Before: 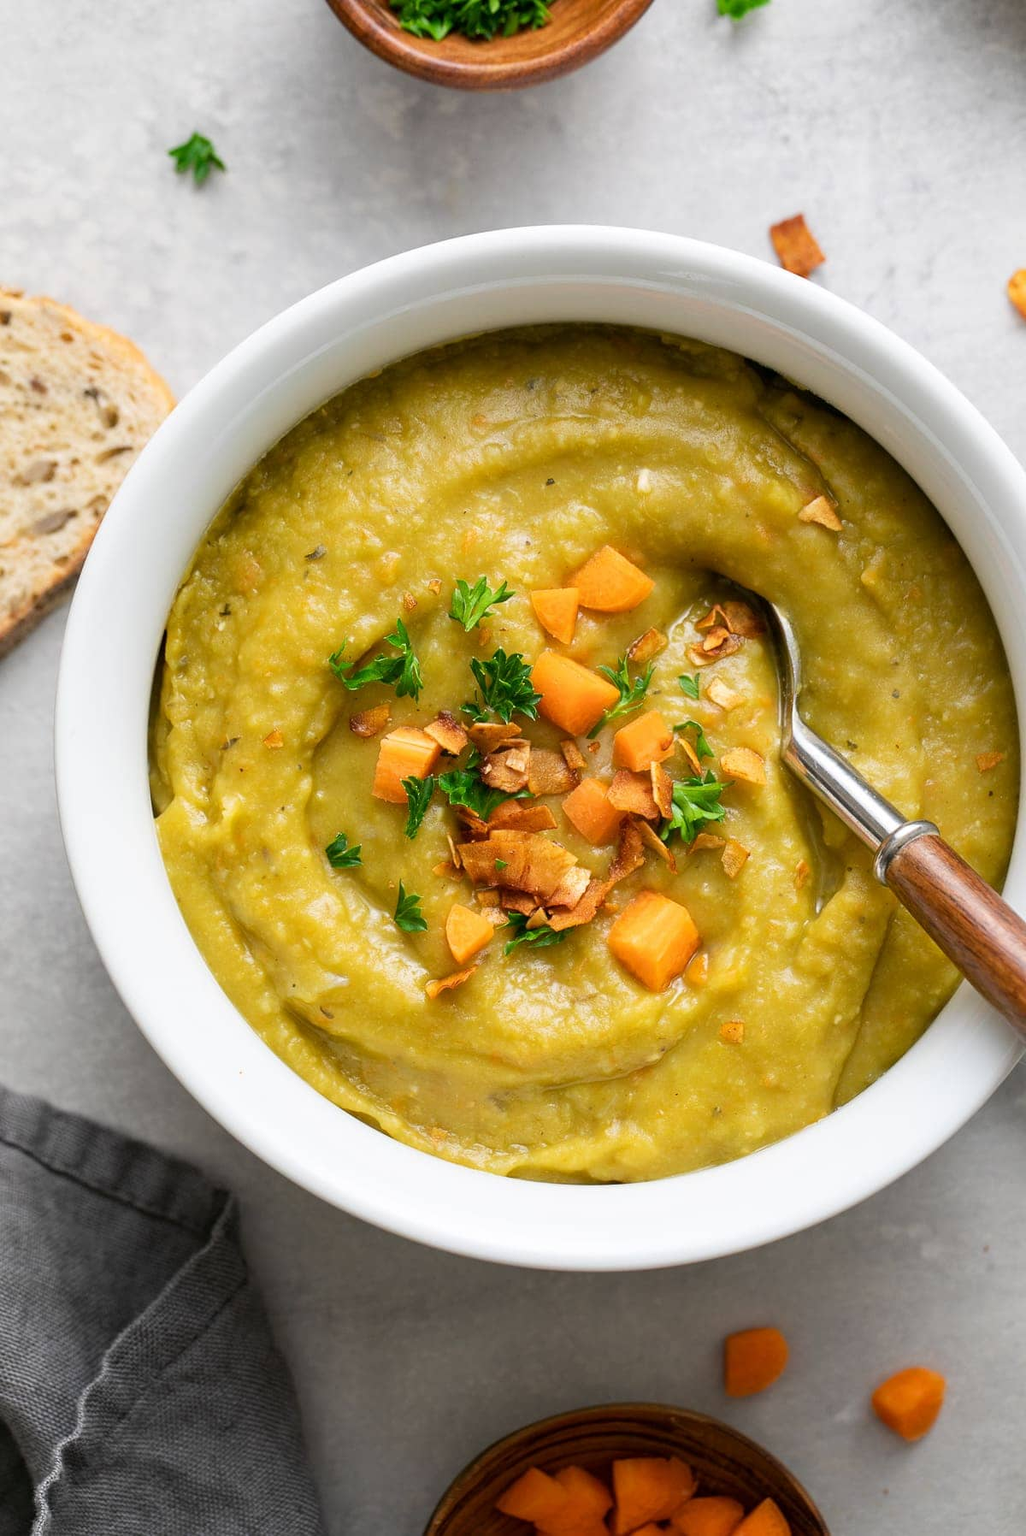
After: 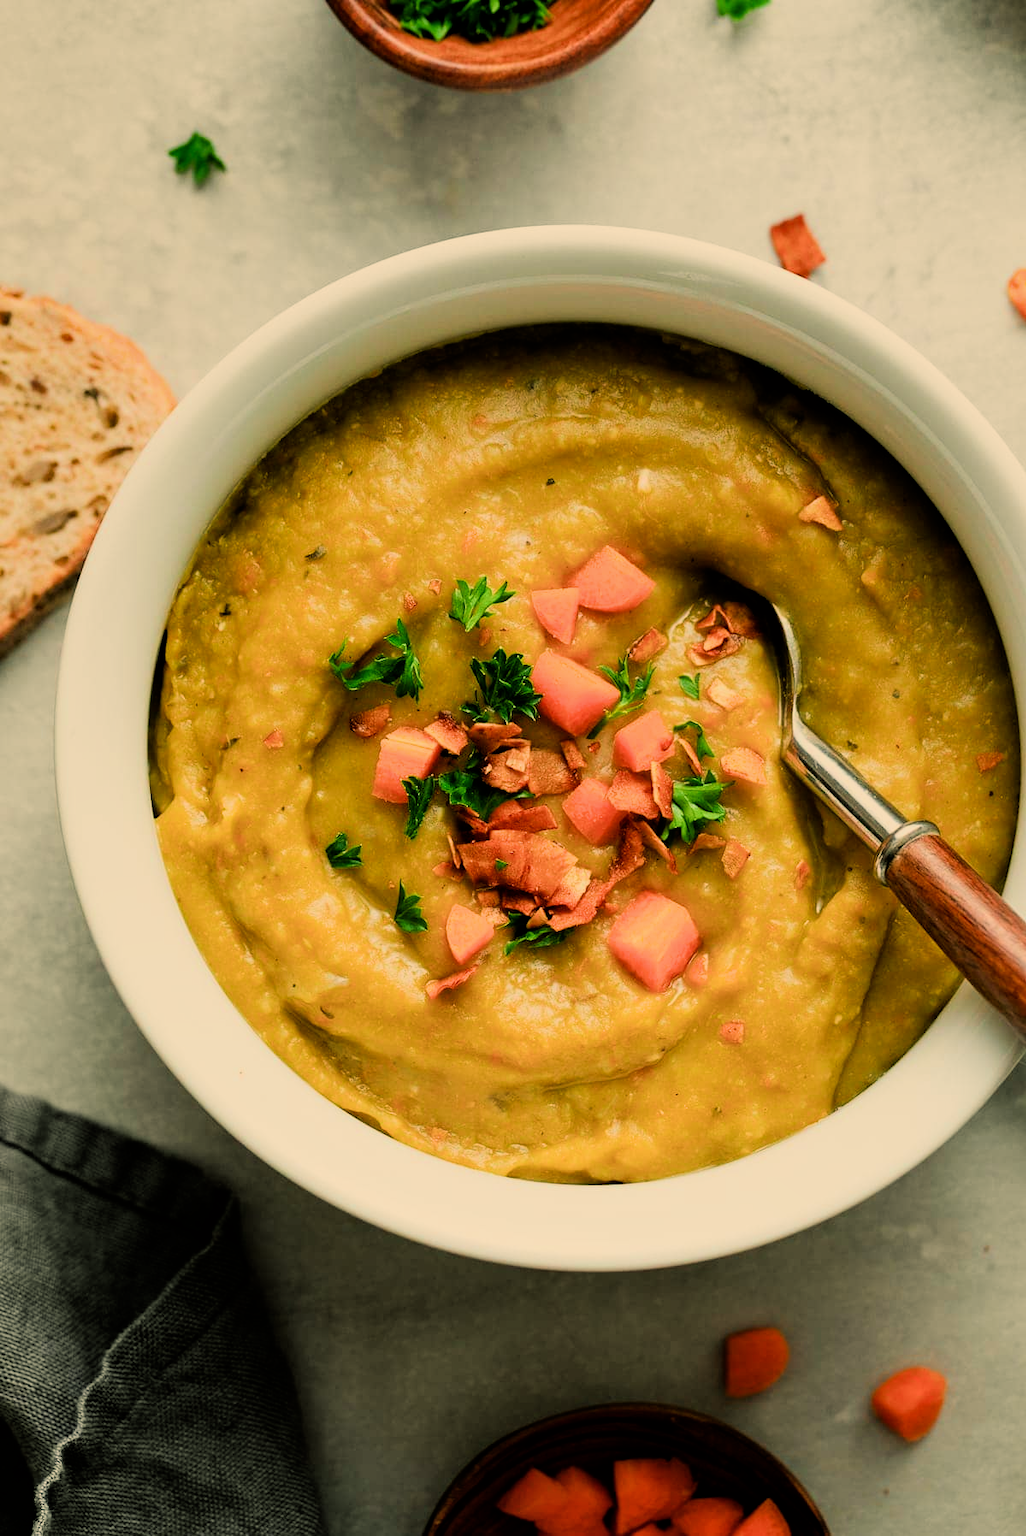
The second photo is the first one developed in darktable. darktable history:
color balance: mode lift, gamma, gain (sRGB), lift [1.014, 0.966, 0.918, 0.87], gamma [0.86, 0.734, 0.918, 0.976], gain [1.063, 1.13, 1.063, 0.86]
shadows and highlights: radius 337.17, shadows 29.01, soften with gaussian
filmic rgb: black relative exposure -7.65 EV, white relative exposure 4.56 EV, hardness 3.61
